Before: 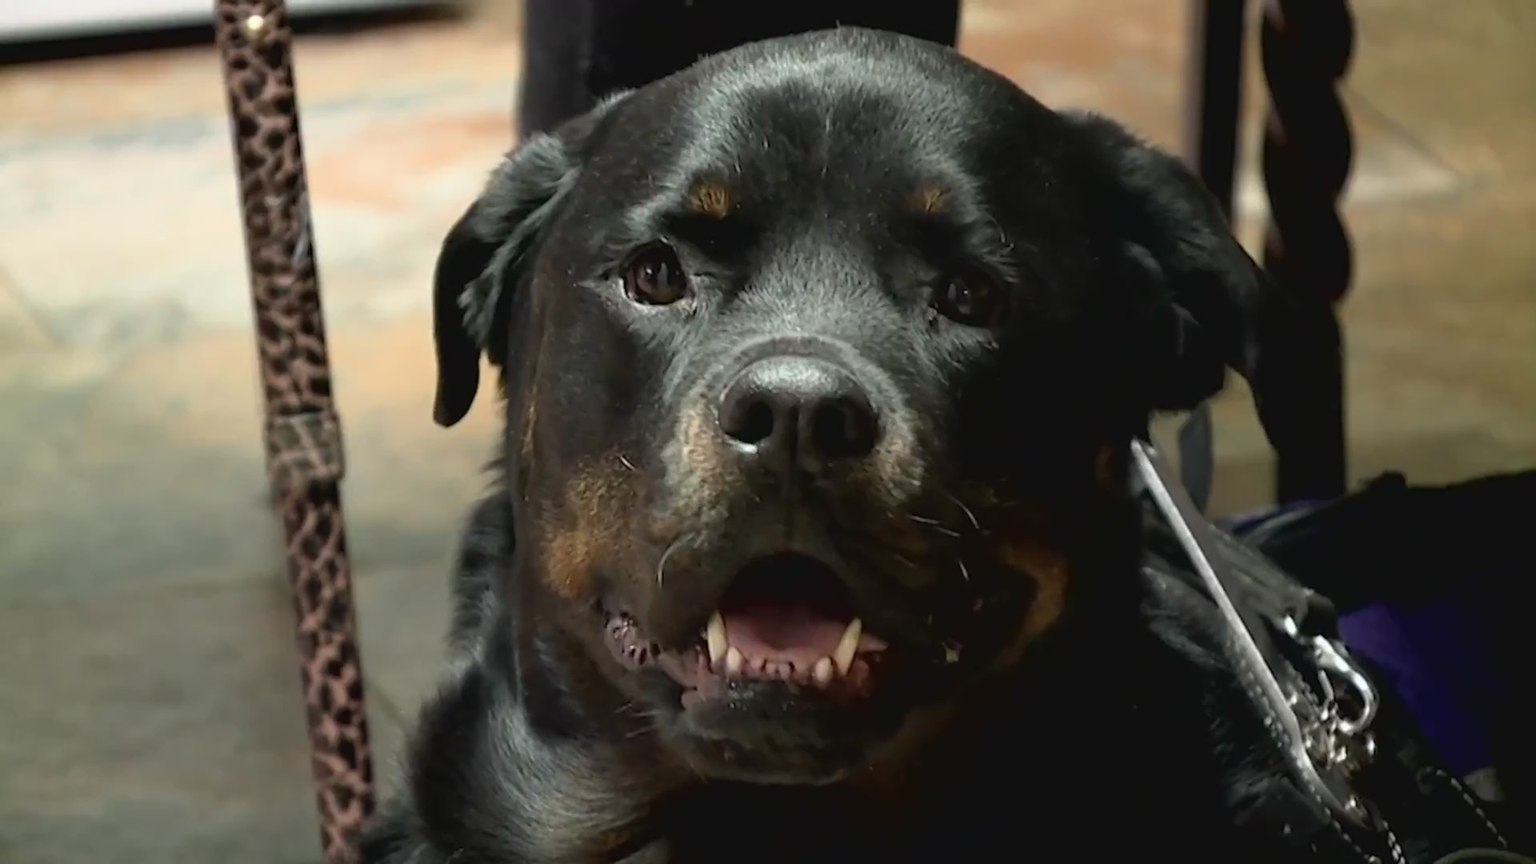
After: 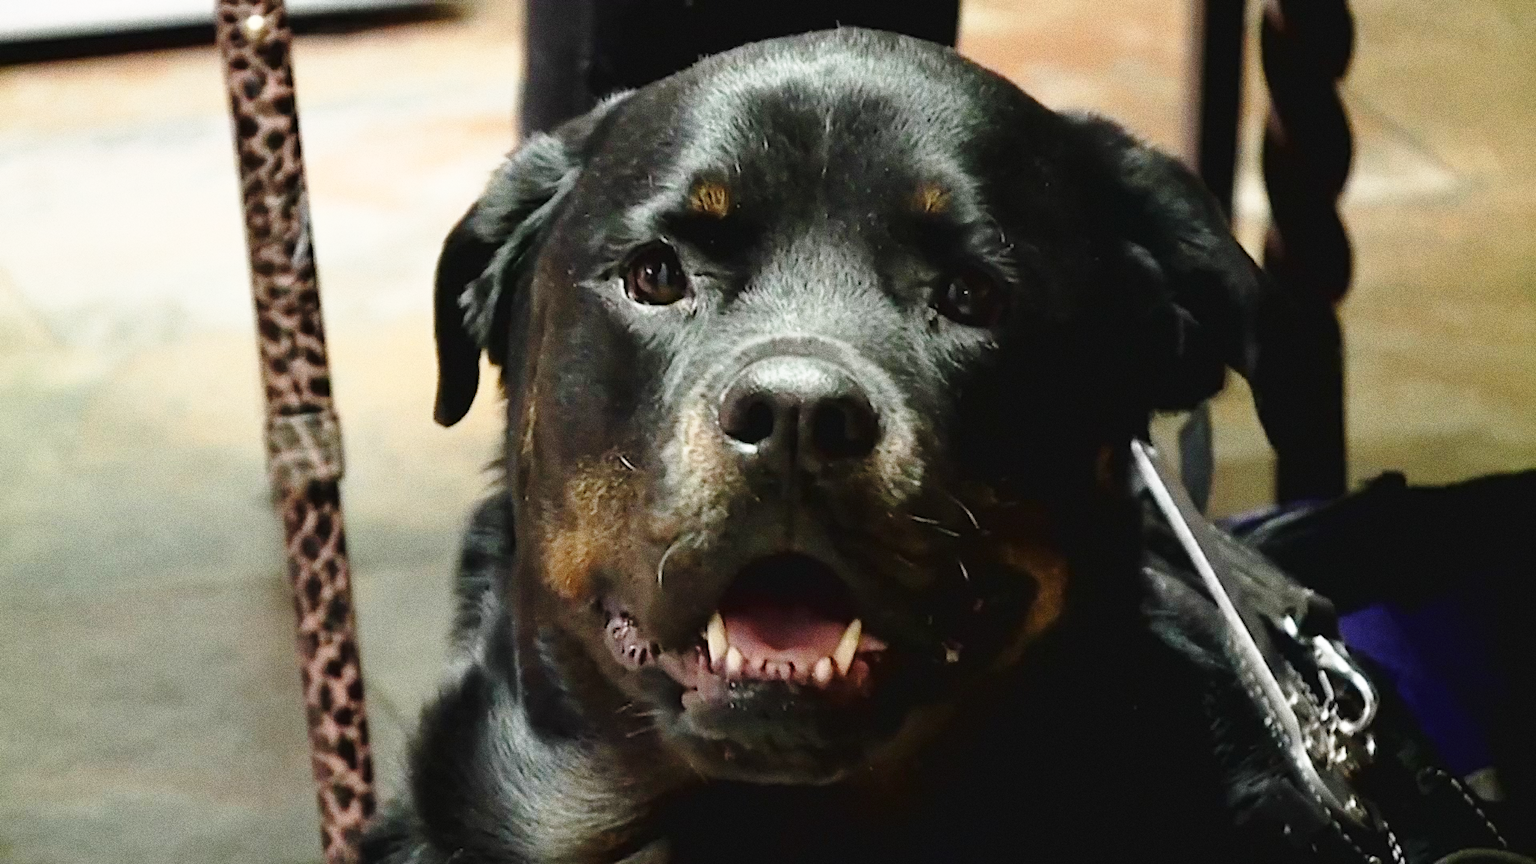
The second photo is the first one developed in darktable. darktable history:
grain: coarseness 0.09 ISO, strength 40%
base curve: curves: ch0 [(0, 0) (0.028, 0.03) (0.121, 0.232) (0.46, 0.748) (0.859, 0.968) (1, 1)], preserve colors none
